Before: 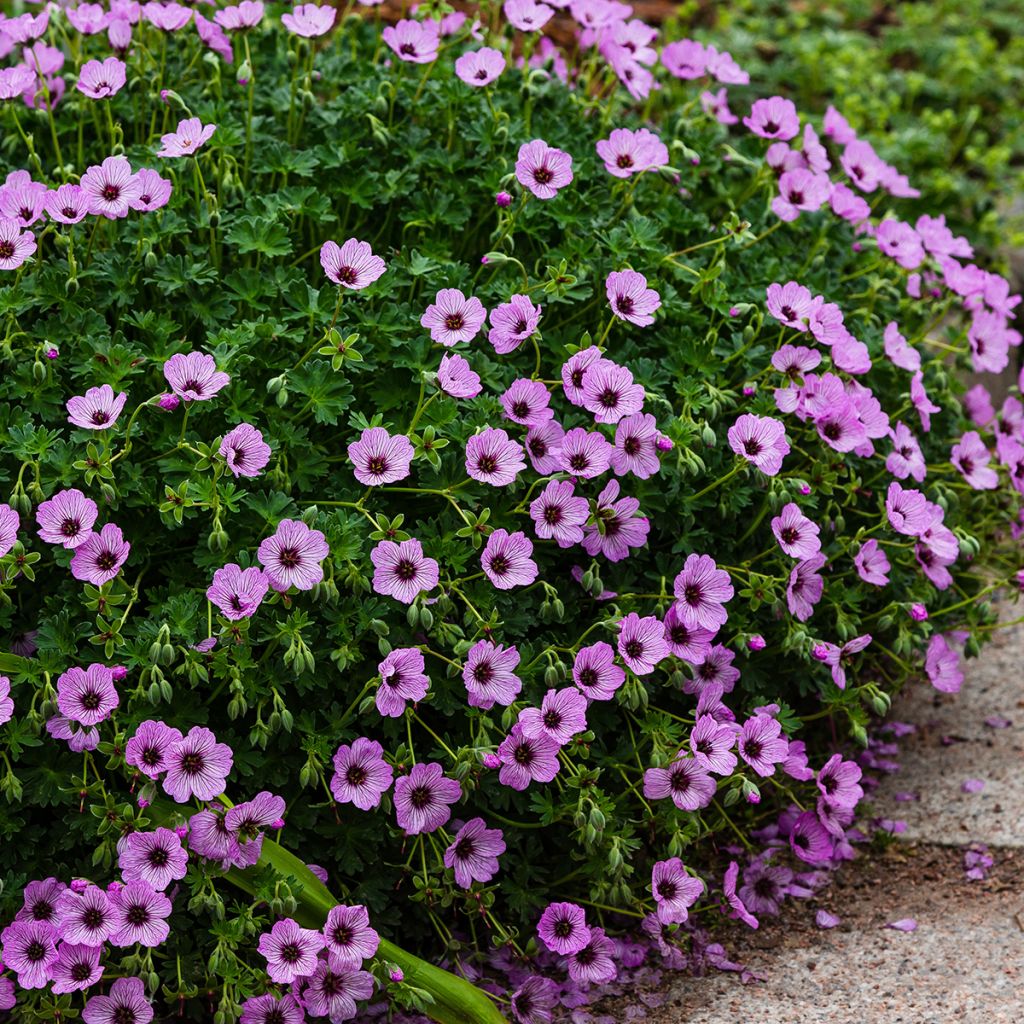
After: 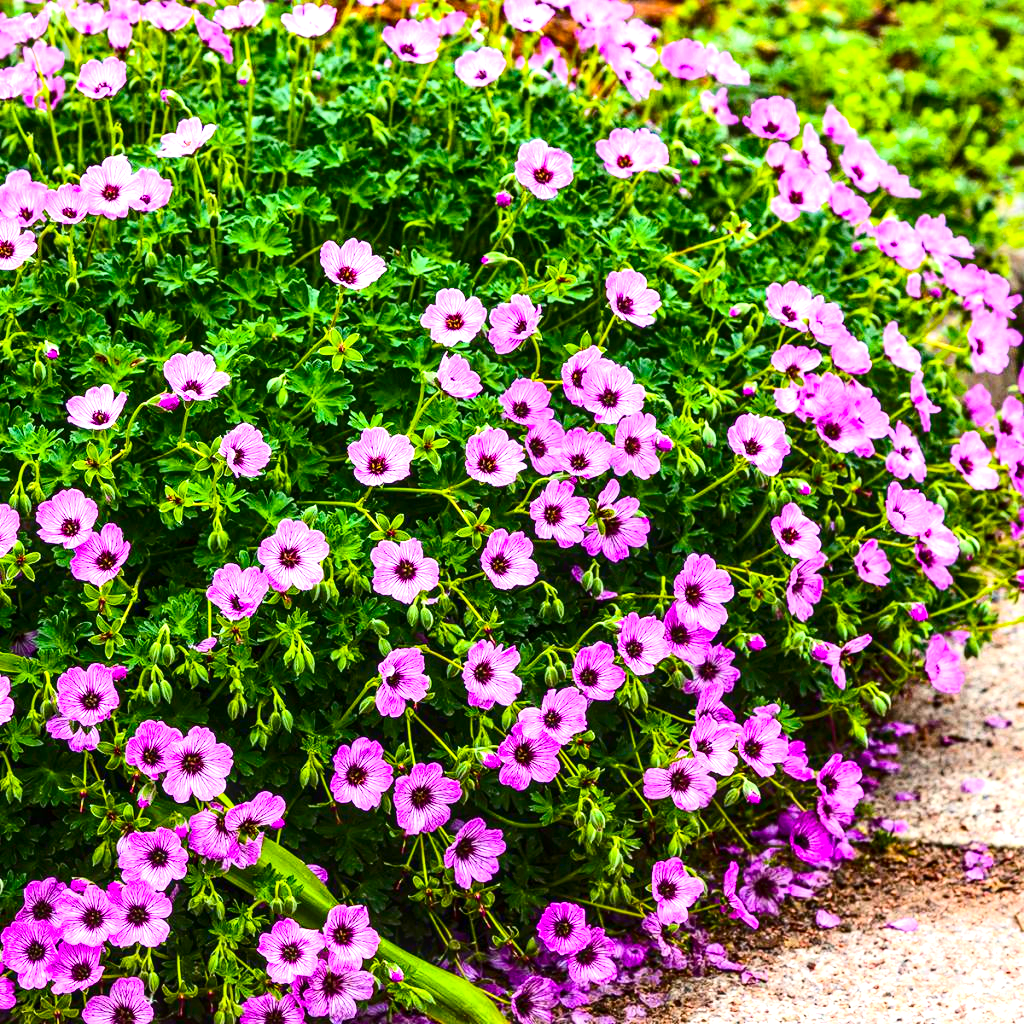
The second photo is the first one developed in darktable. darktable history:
exposure: black level correction 0, exposure 1.101 EV, compensate highlight preservation false
color balance rgb: power › hue 174.87°, linear chroma grading › global chroma 19.052%, perceptual saturation grading › global saturation 25.273%, perceptual brilliance grading › global brilliance 9.371%, perceptual brilliance grading › shadows 15.326%, global vibrance 20%
contrast brightness saturation: contrast 0.286
local contrast: detail 130%
